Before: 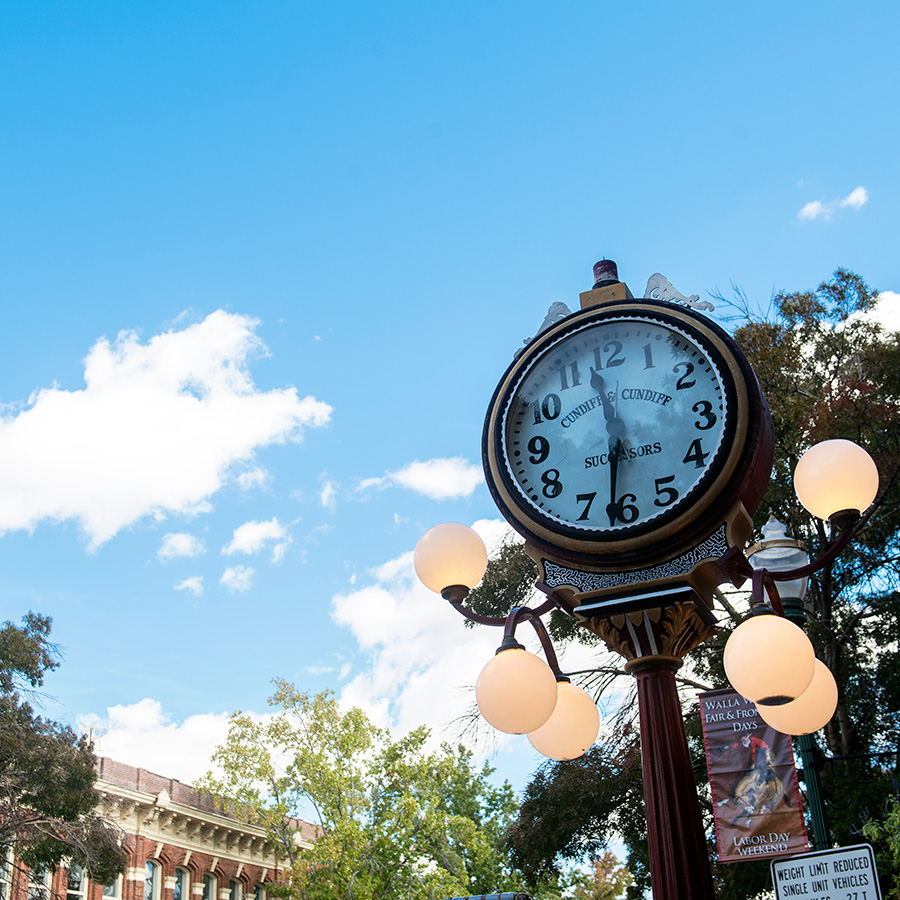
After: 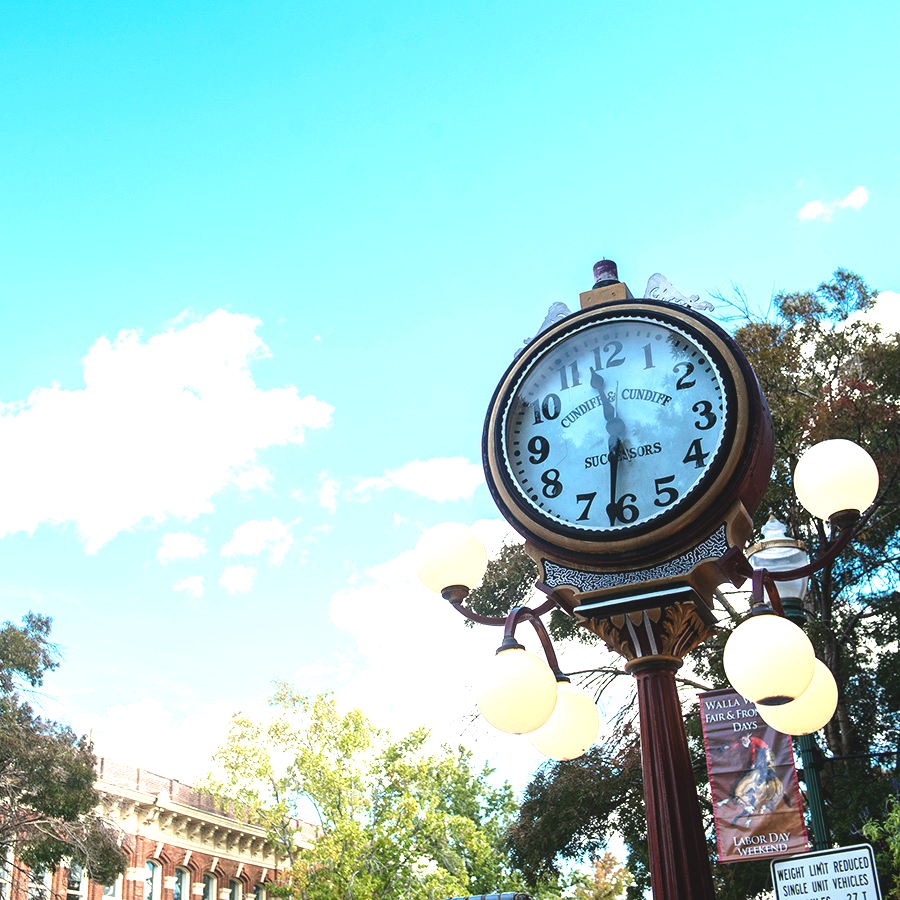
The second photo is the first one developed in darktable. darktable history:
exposure: black level correction -0.005, exposure 1.002 EV, compensate highlight preservation false
rgb levels: preserve colors max RGB
